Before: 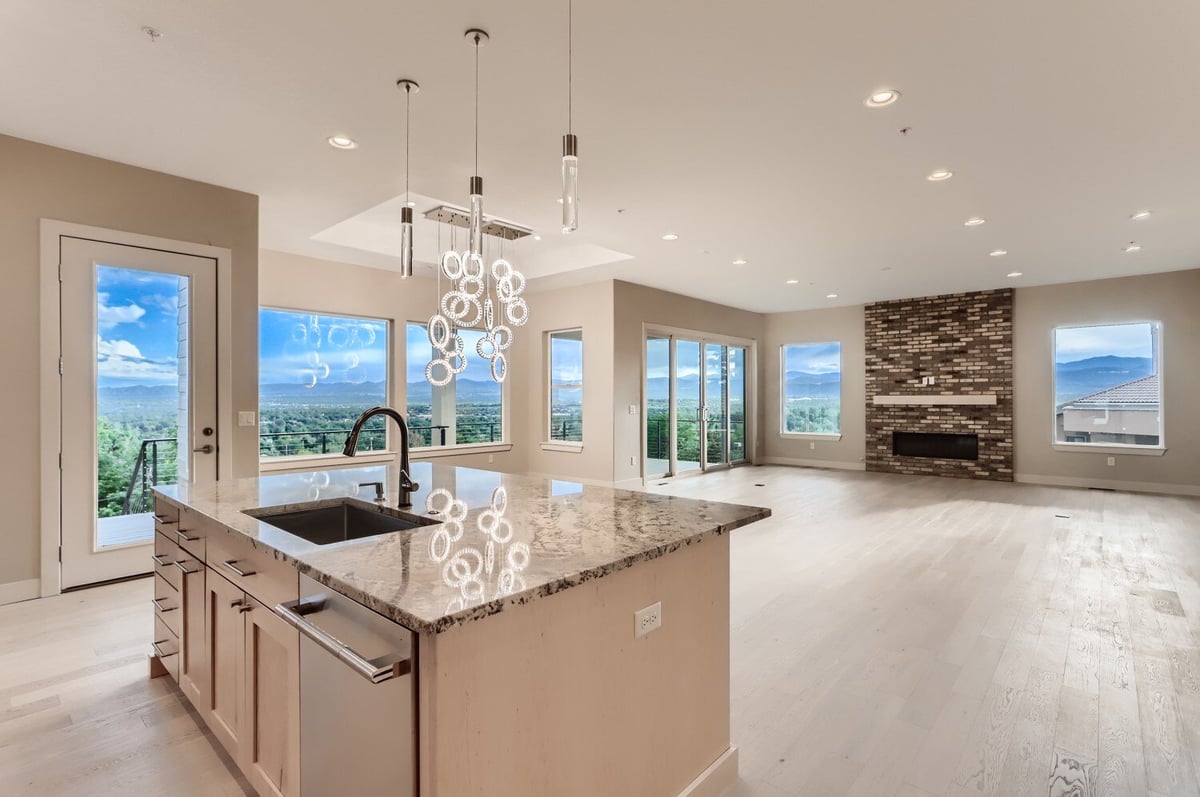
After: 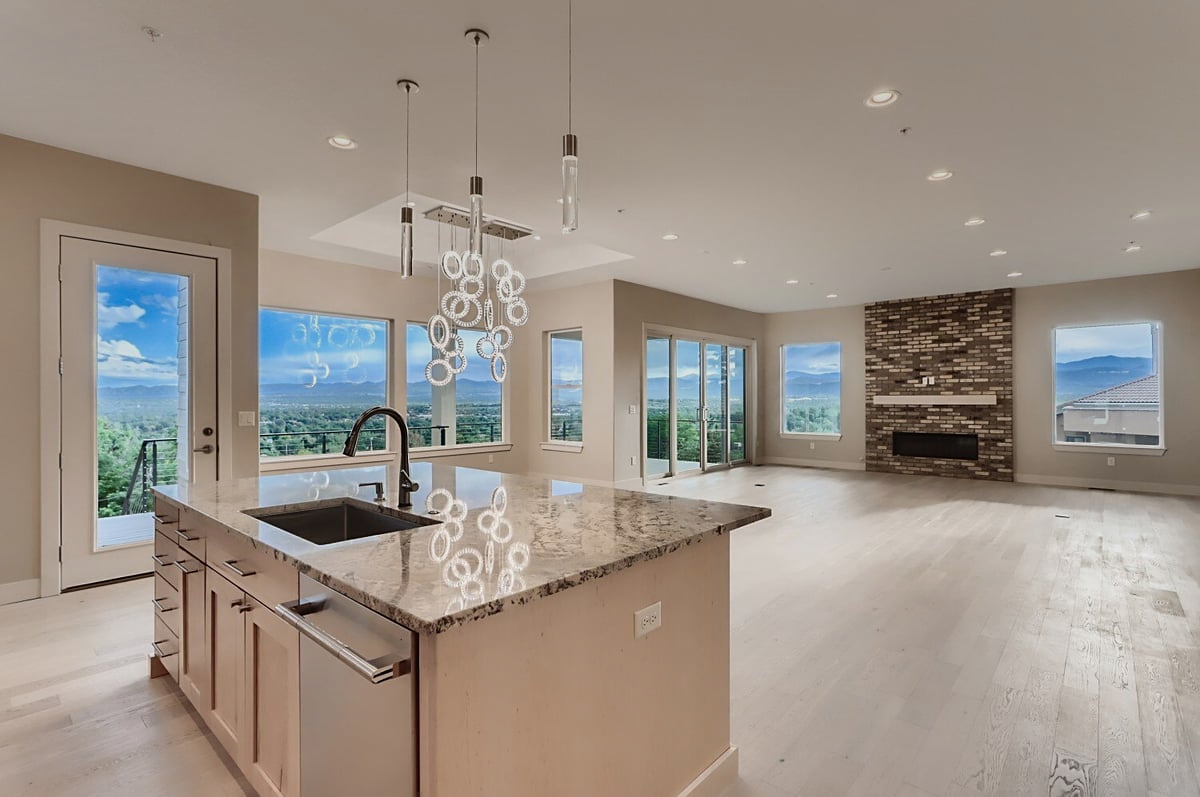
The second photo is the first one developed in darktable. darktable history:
shadows and highlights: soften with gaussian
contrast equalizer: octaves 7, y [[0.502, 0.505, 0.512, 0.529, 0.564, 0.588], [0.5 ×6], [0.502, 0.505, 0.512, 0.529, 0.564, 0.588], [0, 0.001, 0.001, 0.004, 0.008, 0.011], [0, 0.001, 0.001, 0.004, 0.008, 0.011]], mix -1
sharpen: on, module defaults
graduated density: on, module defaults
